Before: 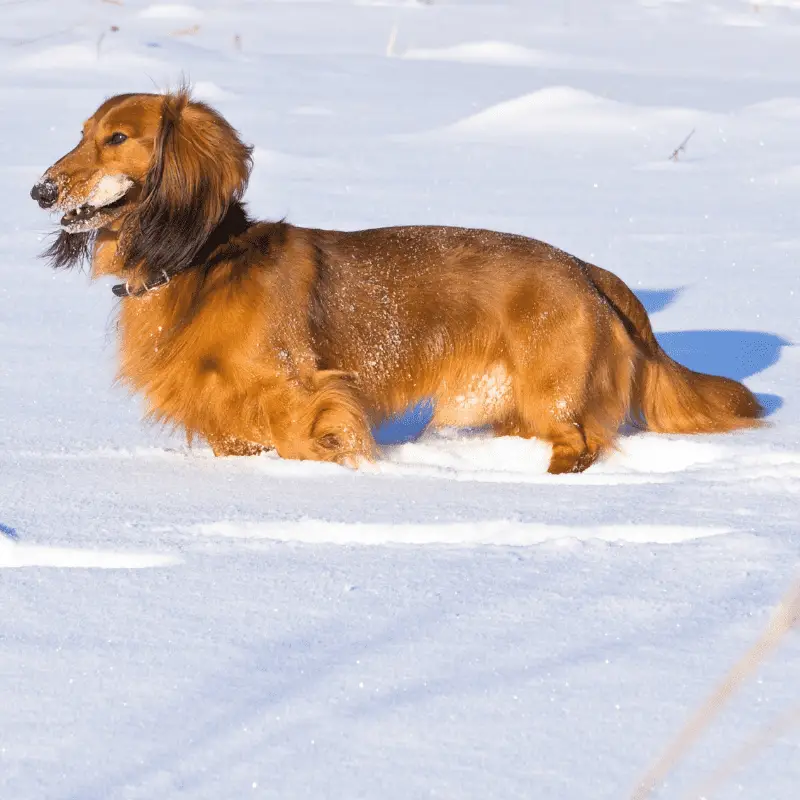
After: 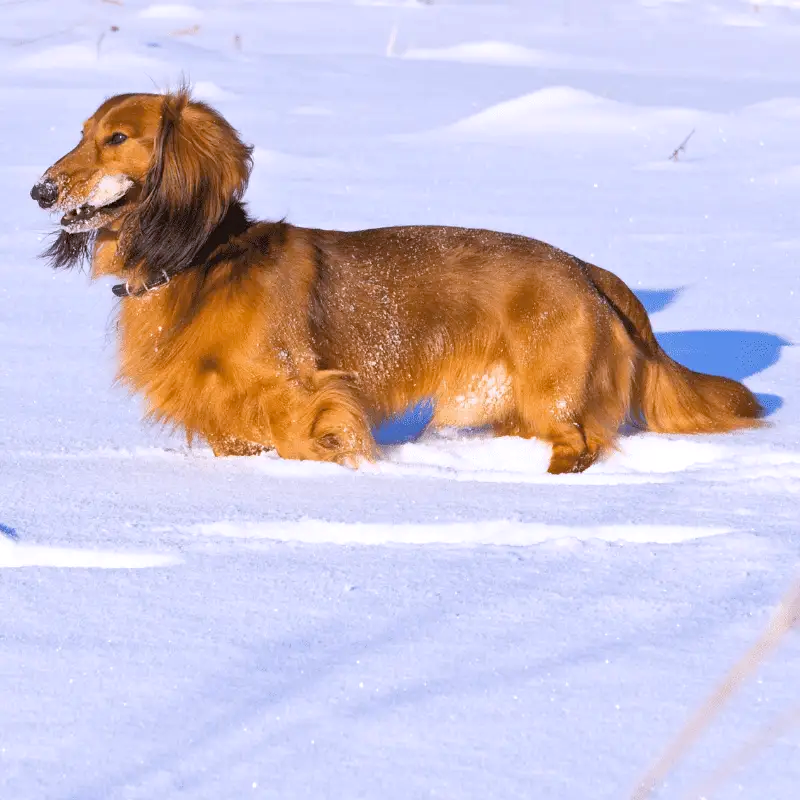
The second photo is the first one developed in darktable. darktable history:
white balance: red 1.004, blue 1.096
haze removal: compatibility mode true, adaptive false
